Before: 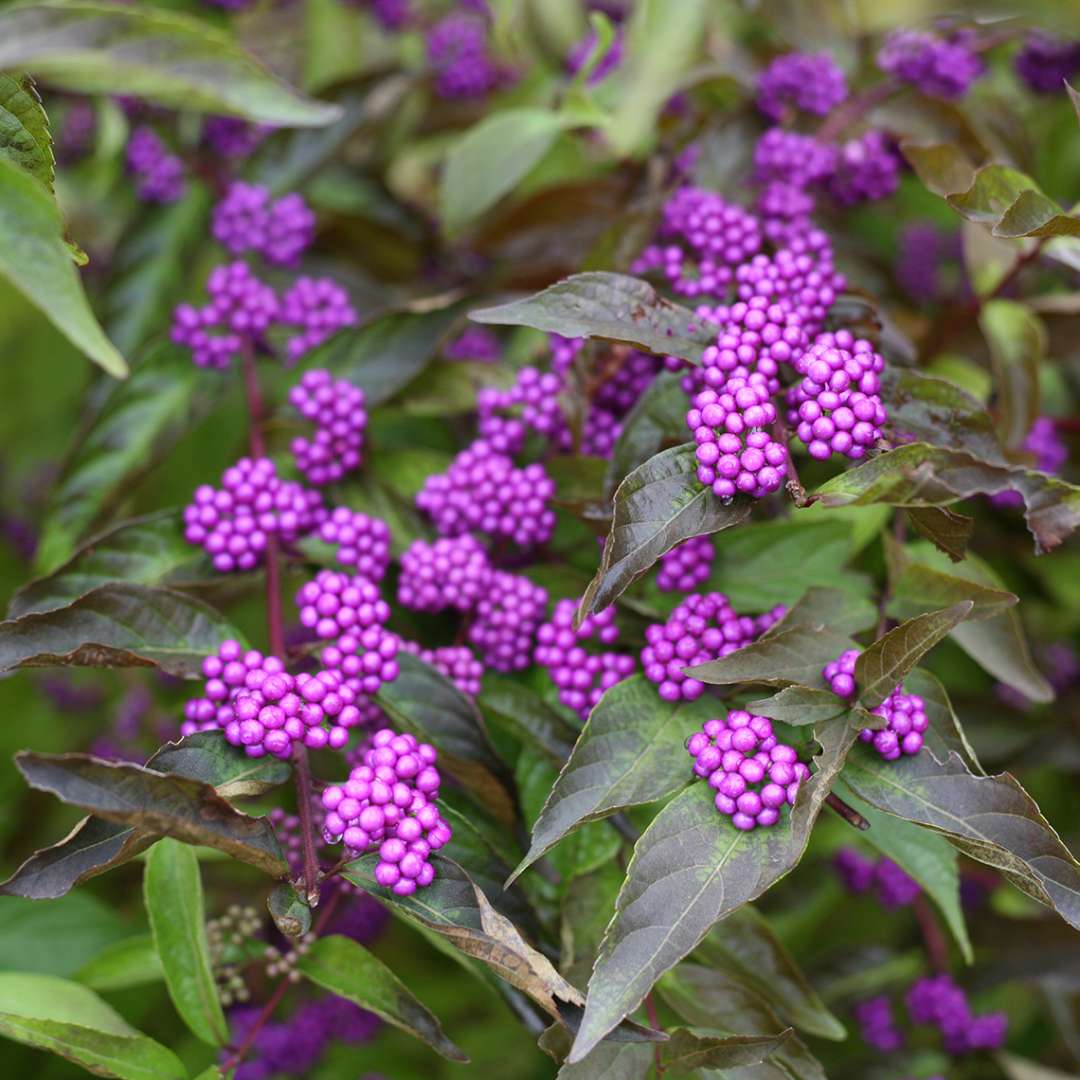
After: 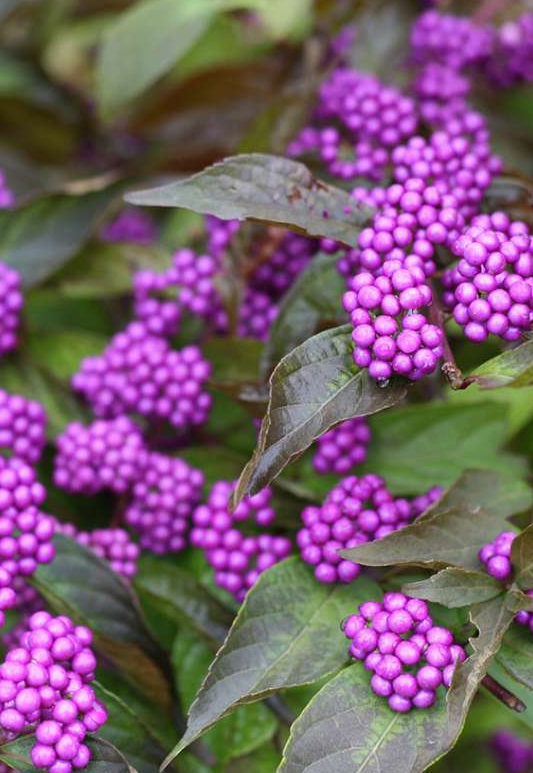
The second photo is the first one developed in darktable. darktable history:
shadows and highlights: radius 109.57, shadows 45.29, highlights -67.28, low approximation 0.01, soften with gaussian
crop: left 31.934%, top 10.997%, right 18.663%, bottom 17.353%
exposure: exposure -0.043 EV, compensate exposure bias true, compensate highlight preservation false
